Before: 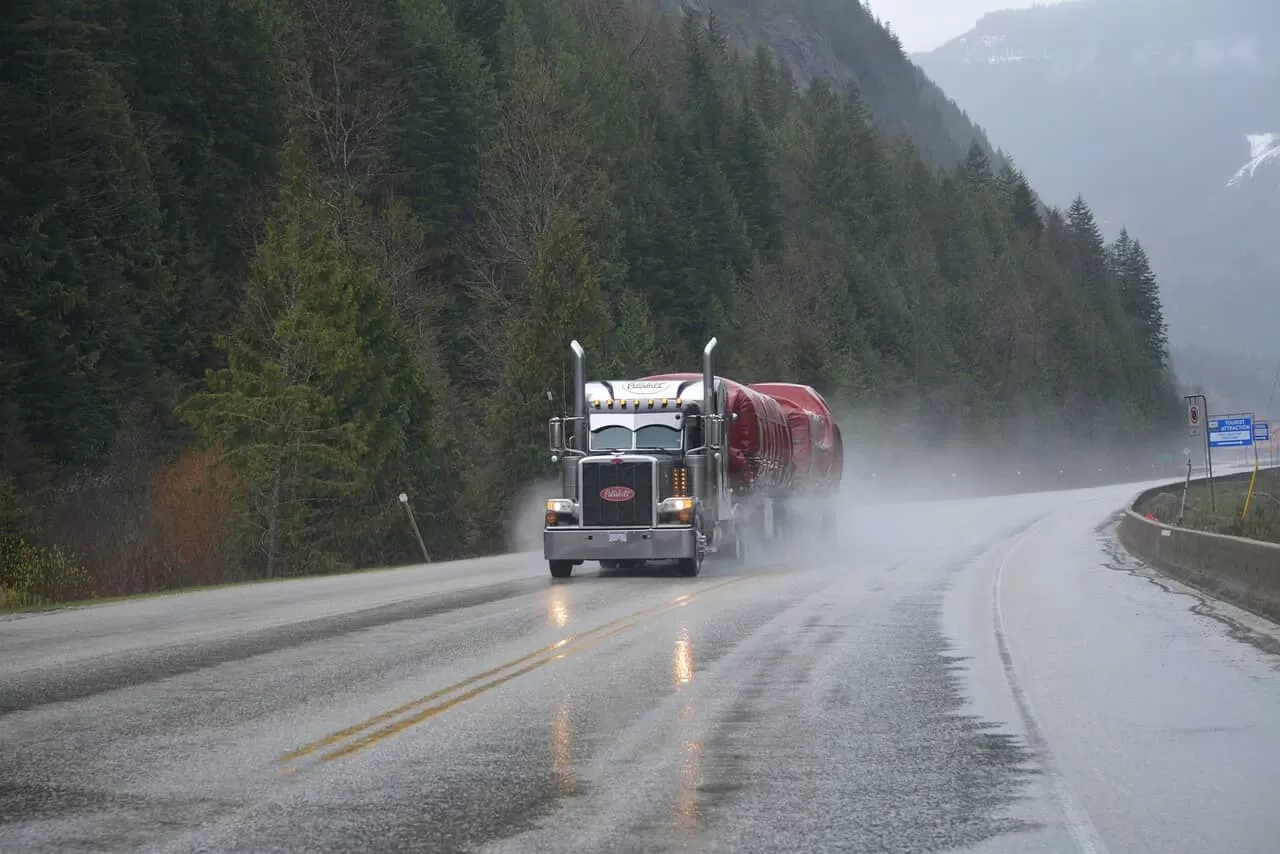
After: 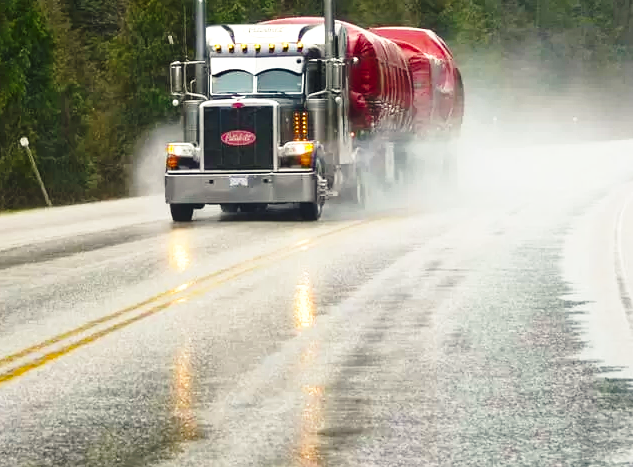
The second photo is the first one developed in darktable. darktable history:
base curve: curves: ch0 [(0, 0) (0.028, 0.03) (0.121, 0.232) (0.46, 0.748) (0.859, 0.968) (1, 1)], preserve colors none
color balance rgb: linear chroma grading › global chroma 9%, perceptual saturation grading › global saturation 36%, perceptual saturation grading › shadows 35%, perceptual brilliance grading › global brilliance 15%, perceptual brilliance grading › shadows -35%, global vibrance 15%
crop: left 29.672%, top 41.786%, right 20.851%, bottom 3.487%
tone equalizer: on, module defaults
white balance: red 1.029, blue 0.92
